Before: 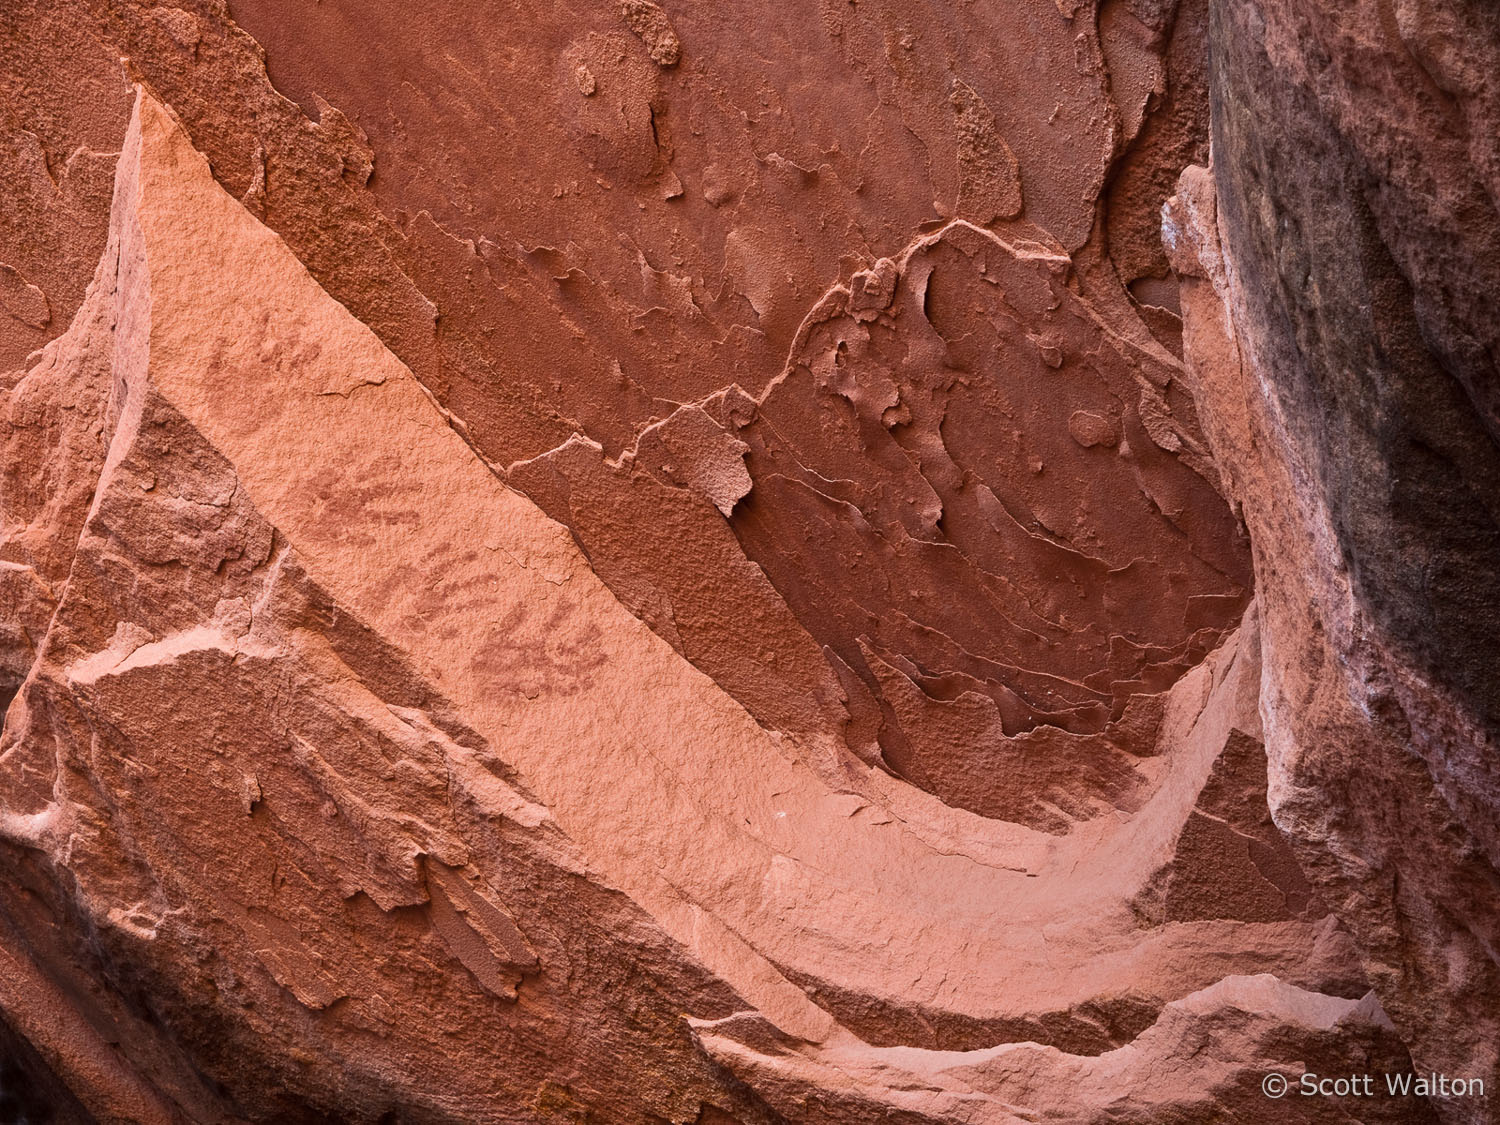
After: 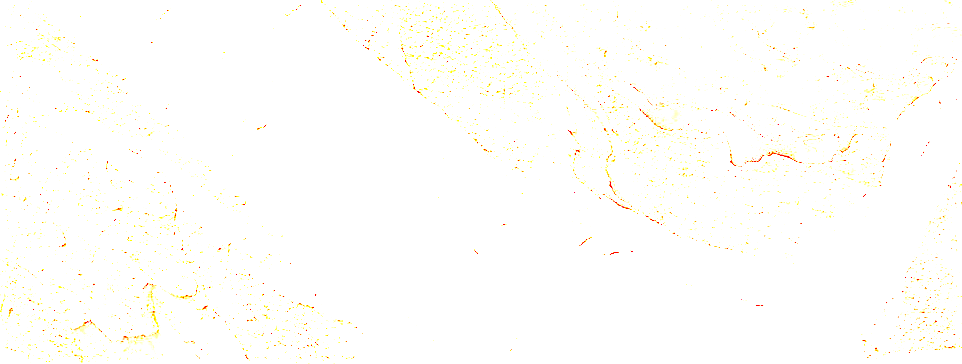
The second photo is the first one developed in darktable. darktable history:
local contrast: mode bilateral grid, contrast 30, coarseness 26, midtone range 0.2
sharpen: on, module defaults
crop: left 18.175%, top 50.723%, right 17.667%, bottom 16.874%
exposure: exposure 7.961 EV, compensate exposure bias true, compensate highlight preservation false
